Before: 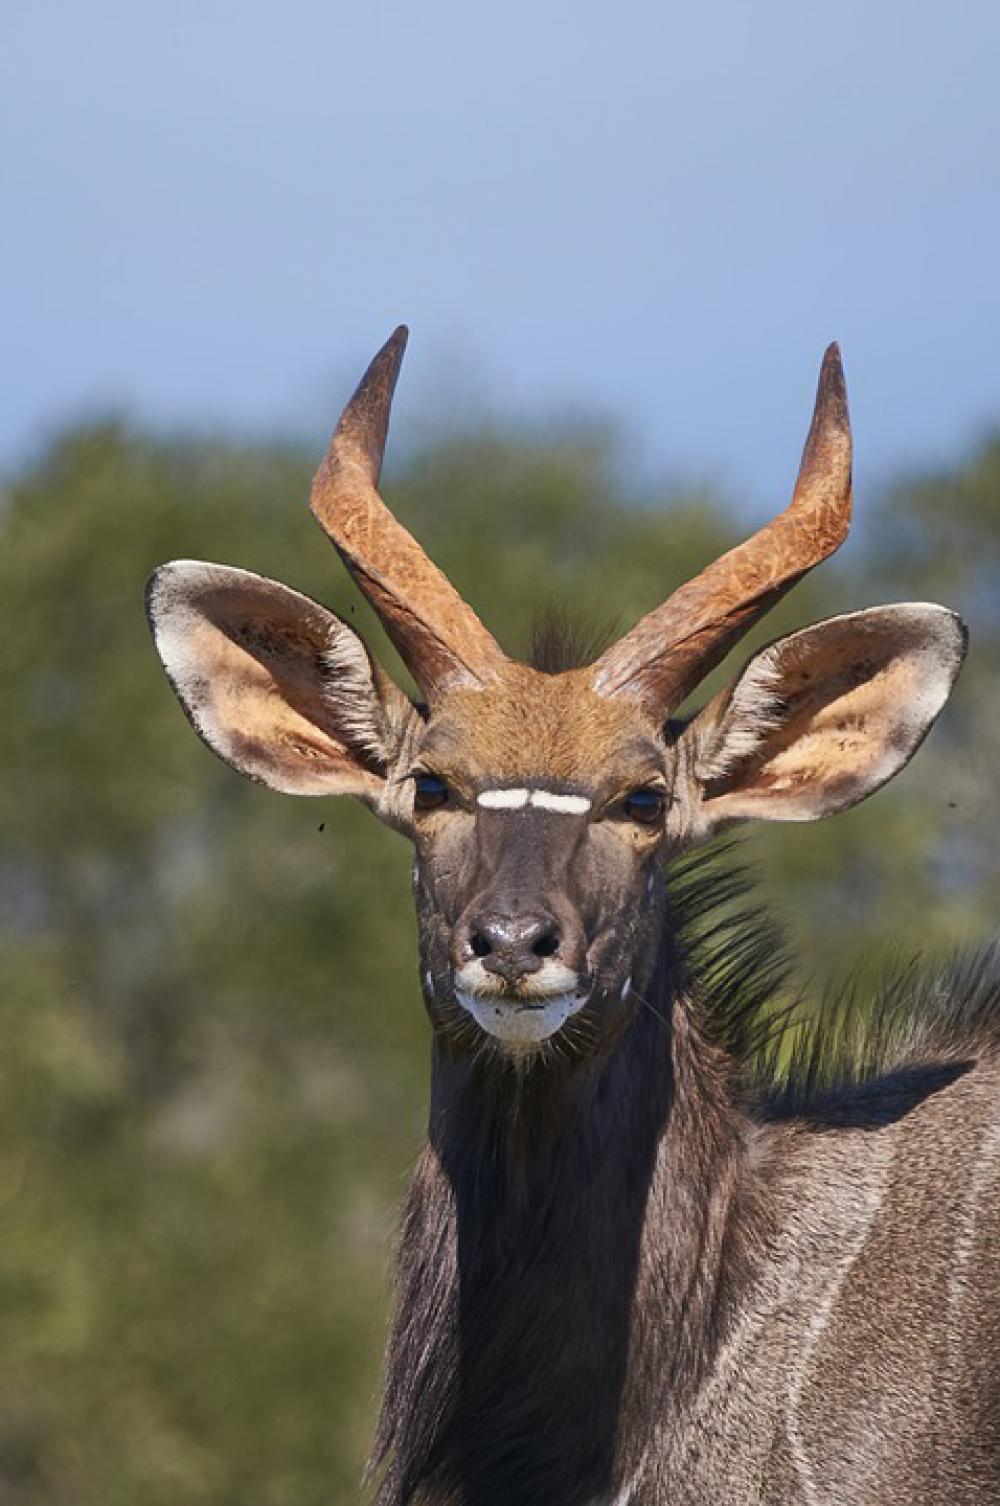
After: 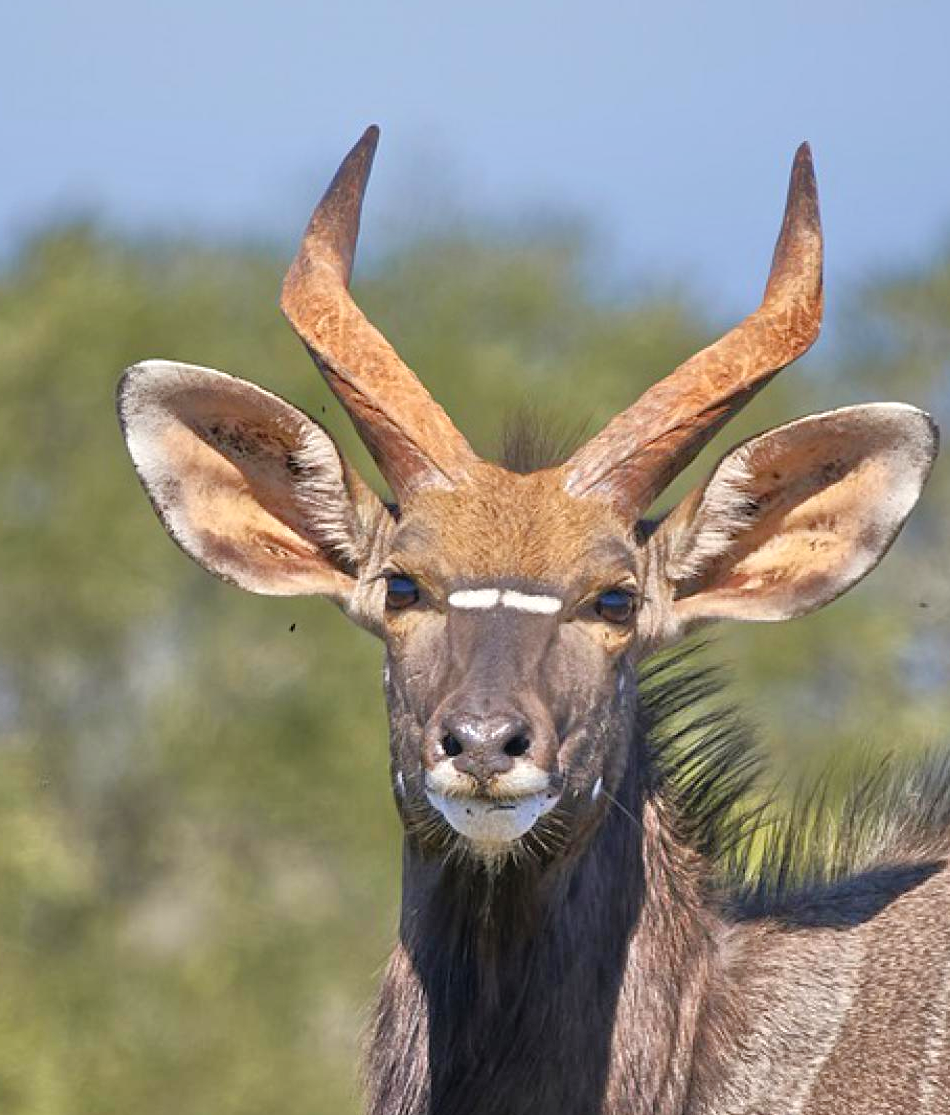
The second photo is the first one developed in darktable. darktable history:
crop and rotate: left 2.991%, top 13.302%, right 1.981%, bottom 12.636%
tone equalizer: -7 EV 0.15 EV, -6 EV 0.6 EV, -5 EV 1.15 EV, -4 EV 1.33 EV, -3 EV 1.15 EV, -2 EV 0.6 EV, -1 EV 0.15 EV, mask exposure compensation -0.5 EV
